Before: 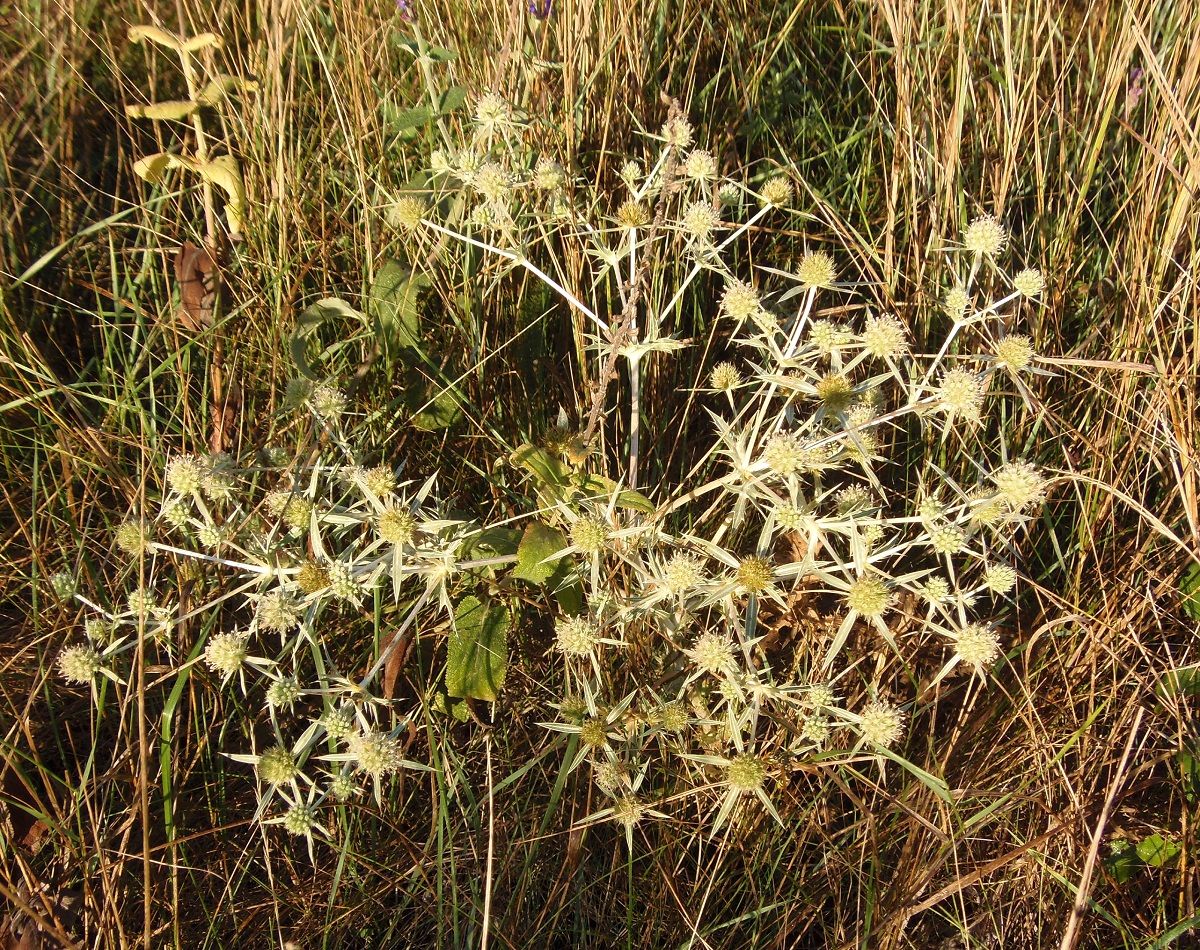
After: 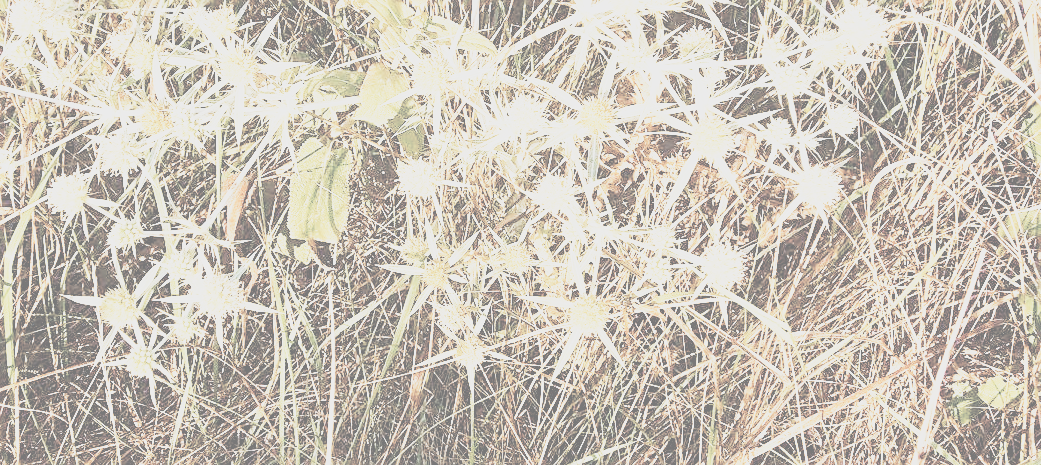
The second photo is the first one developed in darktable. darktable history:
sharpen: on, module defaults
tone equalizer: -7 EV 0.148 EV, -6 EV 0.573 EV, -5 EV 1.12 EV, -4 EV 1.31 EV, -3 EV 1.13 EV, -2 EV 0.6 EV, -1 EV 0.163 EV, edges refinement/feathering 500, mask exposure compensation -1.57 EV, preserve details guided filter
base curve: curves: ch0 [(0, 0.003) (0.001, 0.002) (0.006, 0.004) (0.02, 0.022) (0.048, 0.086) (0.094, 0.234) (0.162, 0.431) (0.258, 0.629) (0.385, 0.8) (0.548, 0.918) (0.751, 0.988) (1, 1)], preserve colors none
crop and rotate: left 13.239%, top 48.271%, bottom 2.776%
contrast brightness saturation: contrast -0.328, brightness 0.764, saturation -0.787
color balance rgb: perceptual saturation grading › global saturation 44.279%, perceptual saturation grading › highlights -50.293%, perceptual saturation grading › shadows 30.123%, perceptual brilliance grading › mid-tones 9.879%, perceptual brilliance grading › shadows 14.249%, global vibrance 9.871%
